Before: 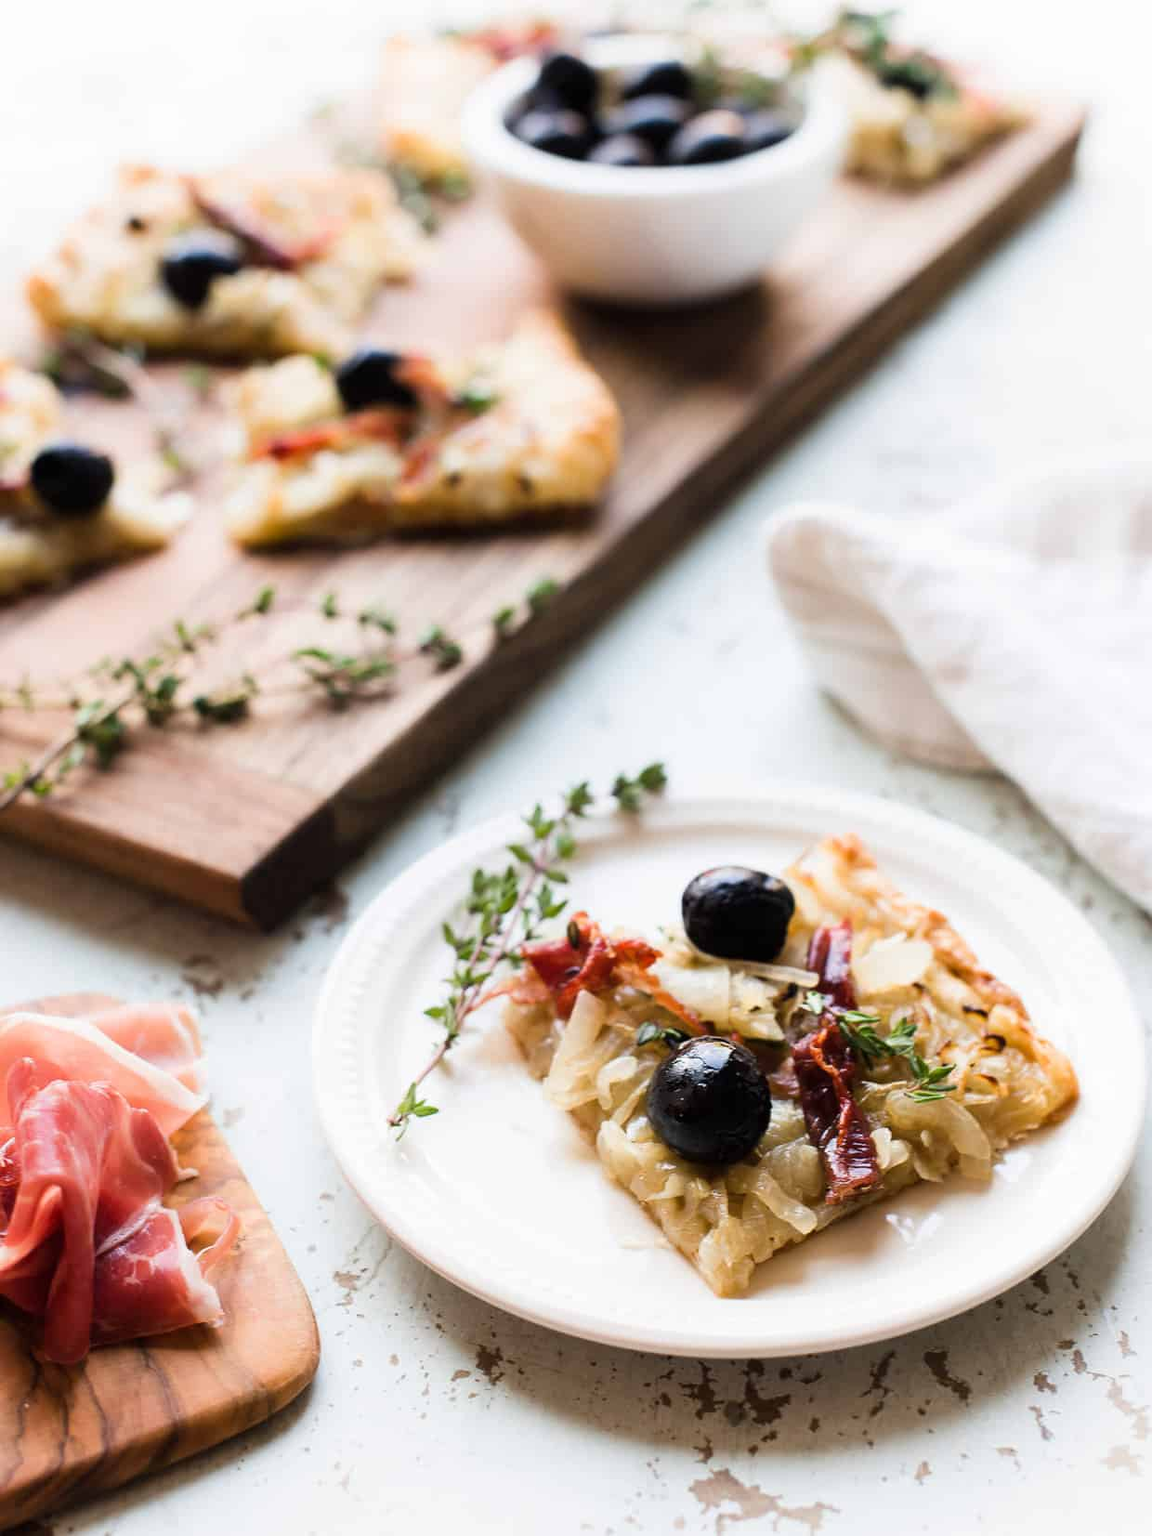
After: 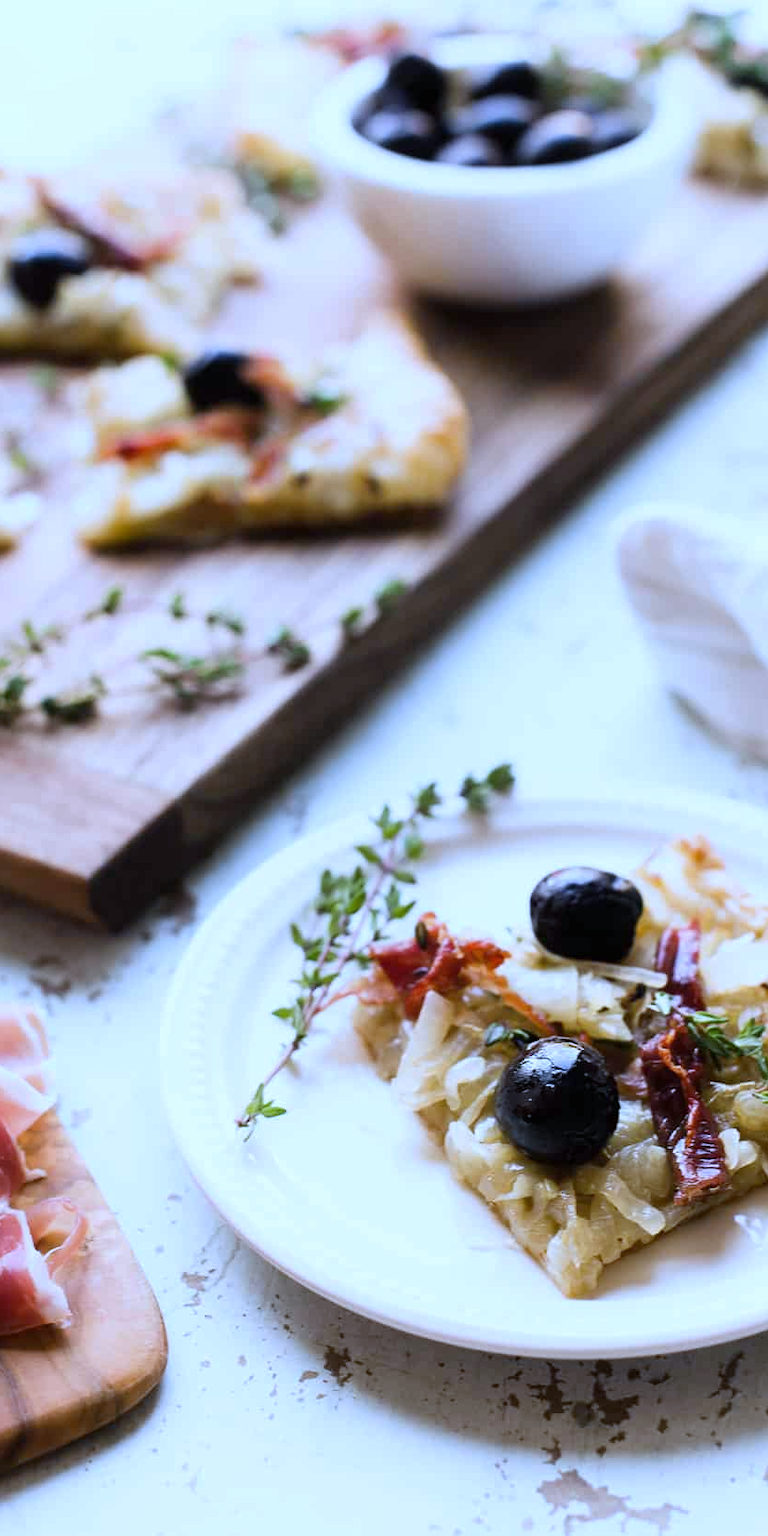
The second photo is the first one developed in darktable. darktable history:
white balance: red 0.871, blue 1.249
crop and rotate: left 13.342%, right 19.991%
